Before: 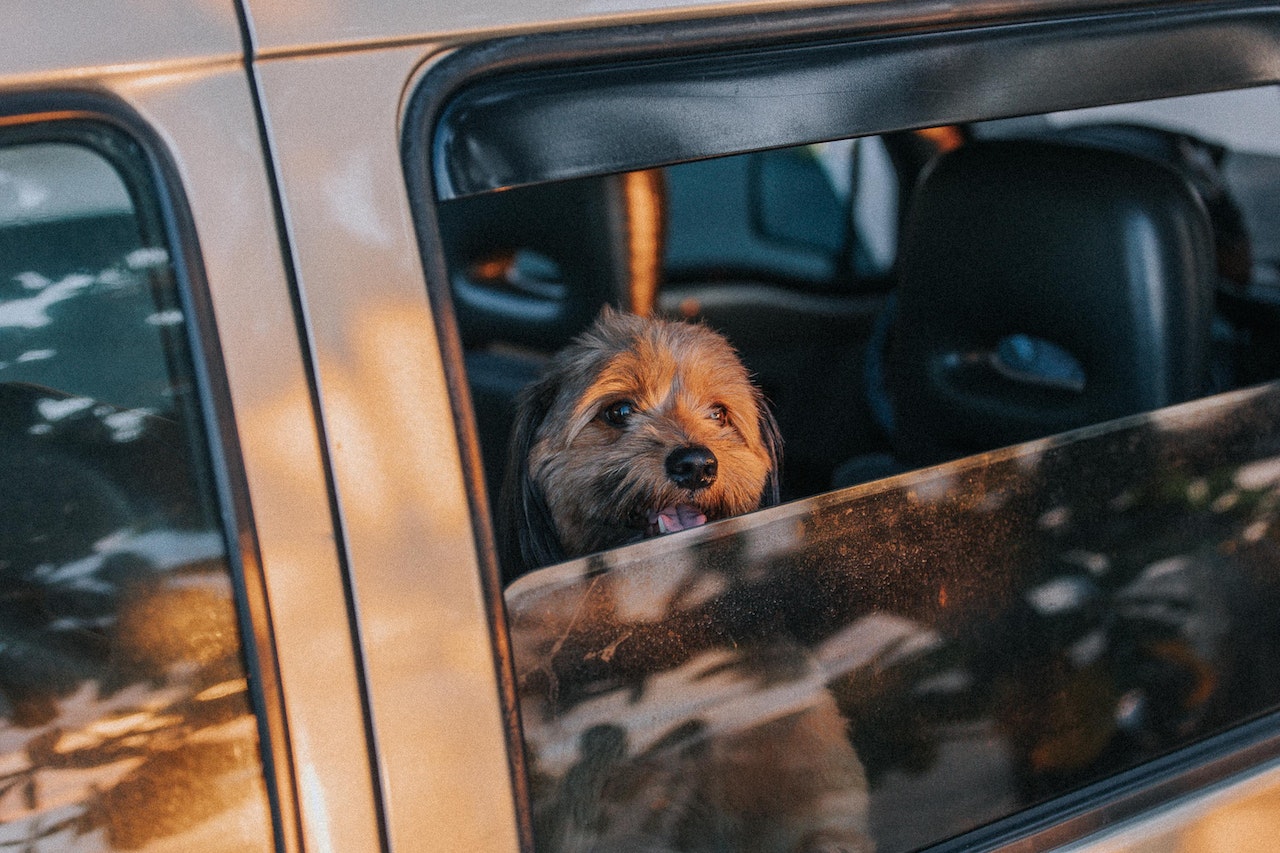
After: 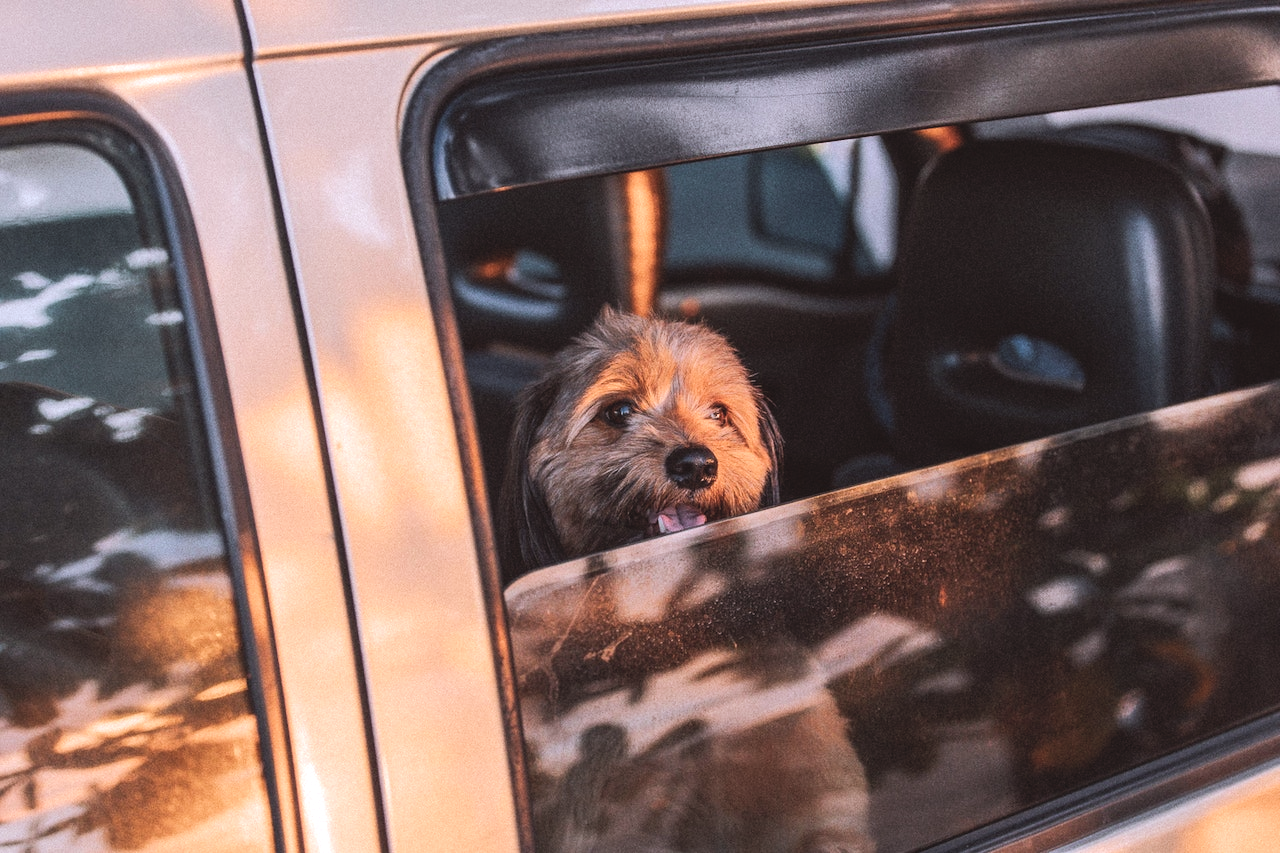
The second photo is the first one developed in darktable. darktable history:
rgb levels: mode RGB, independent channels, levels [[0, 0.474, 1], [0, 0.5, 1], [0, 0.5, 1]]
exposure: exposure -0.116 EV, compensate exposure bias true, compensate highlight preservation false
color balance rgb: shadows lift › chroma 2%, shadows lift › hue 135.47°, highlights gain › chroma 2%, highlights gain › hue 291.01°, global offset › luminance 0.5%, perceptual saturation grading › global saturation -10.8%, perceptual saturation grading › highlights -26.83%, perceptual saturation grading › shadows 21.25%, perceptual brilliance grading › highlights 17.77%, perceptual brilliance grading › mid-tones 31.71%, perceptual brilliance grading › shadows -31.01%, global vibrance 24.91%
contrast brightness saturation: brightness 0.15
